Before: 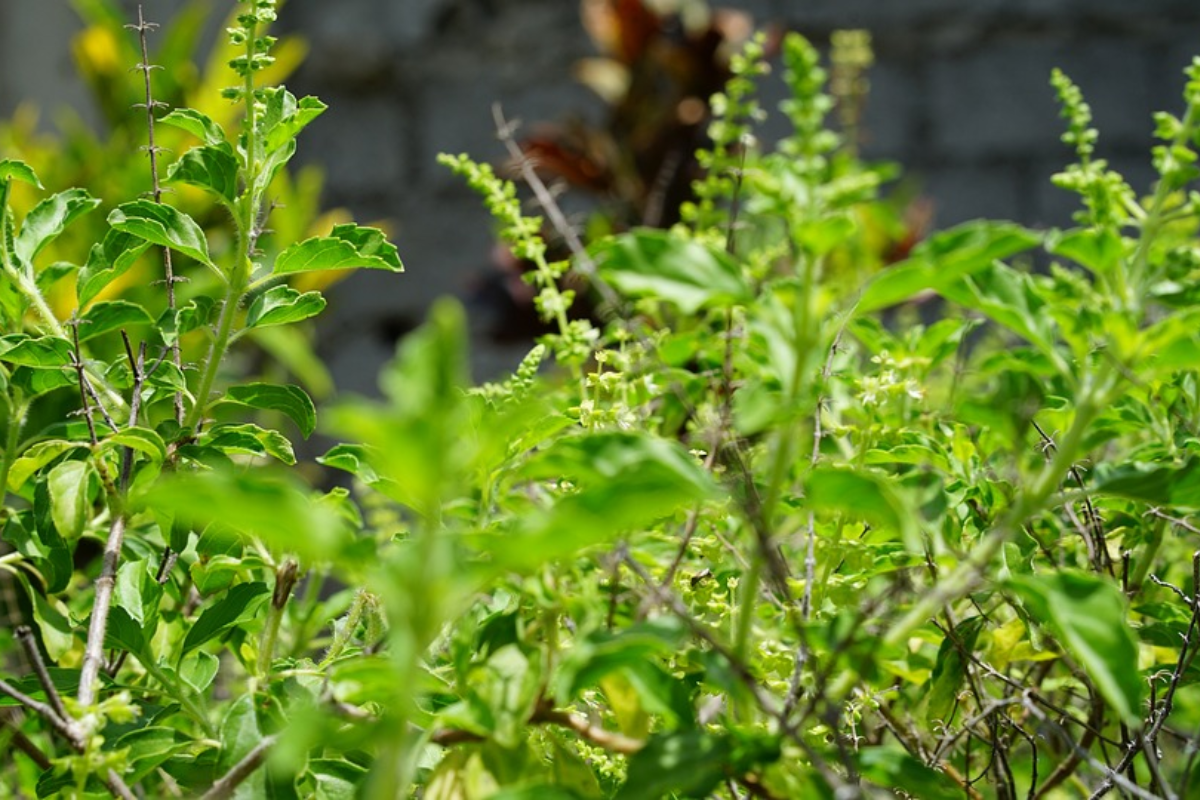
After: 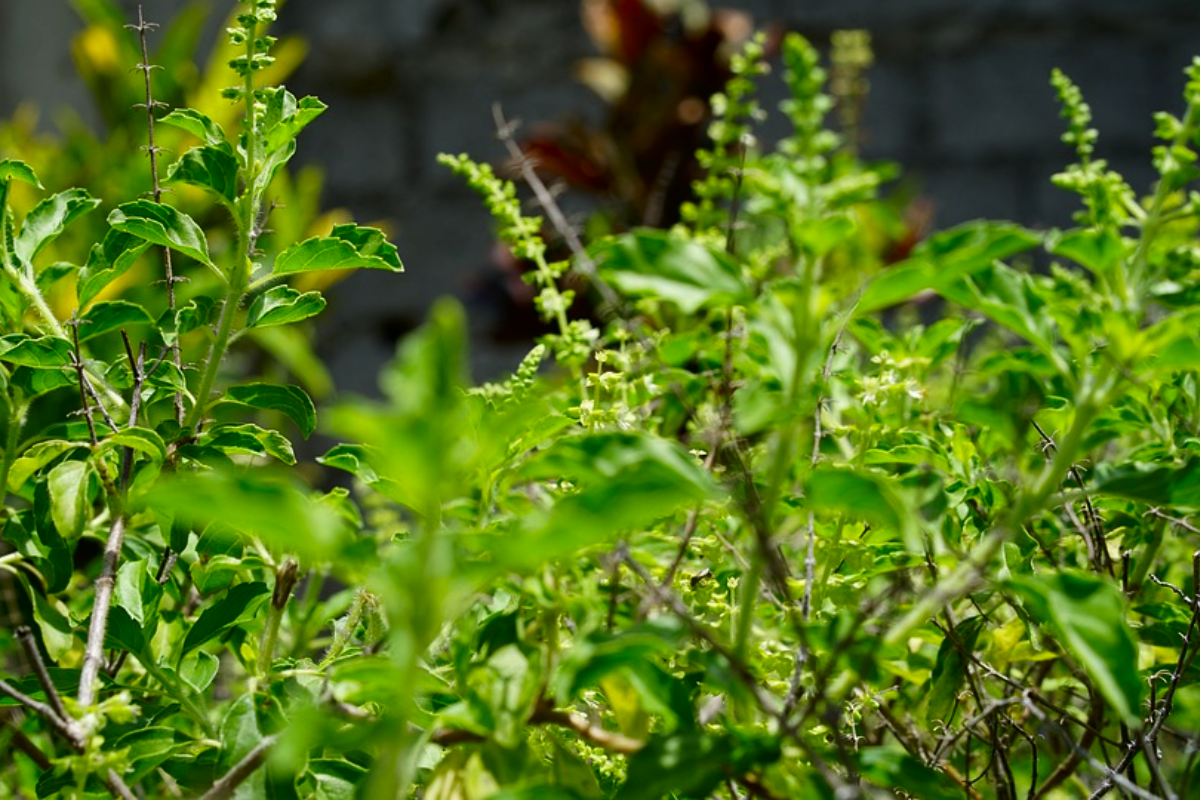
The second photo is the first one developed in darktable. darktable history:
contrast brightness saturation: contrast 0.067, brightness -0.126, saturation 0.052
